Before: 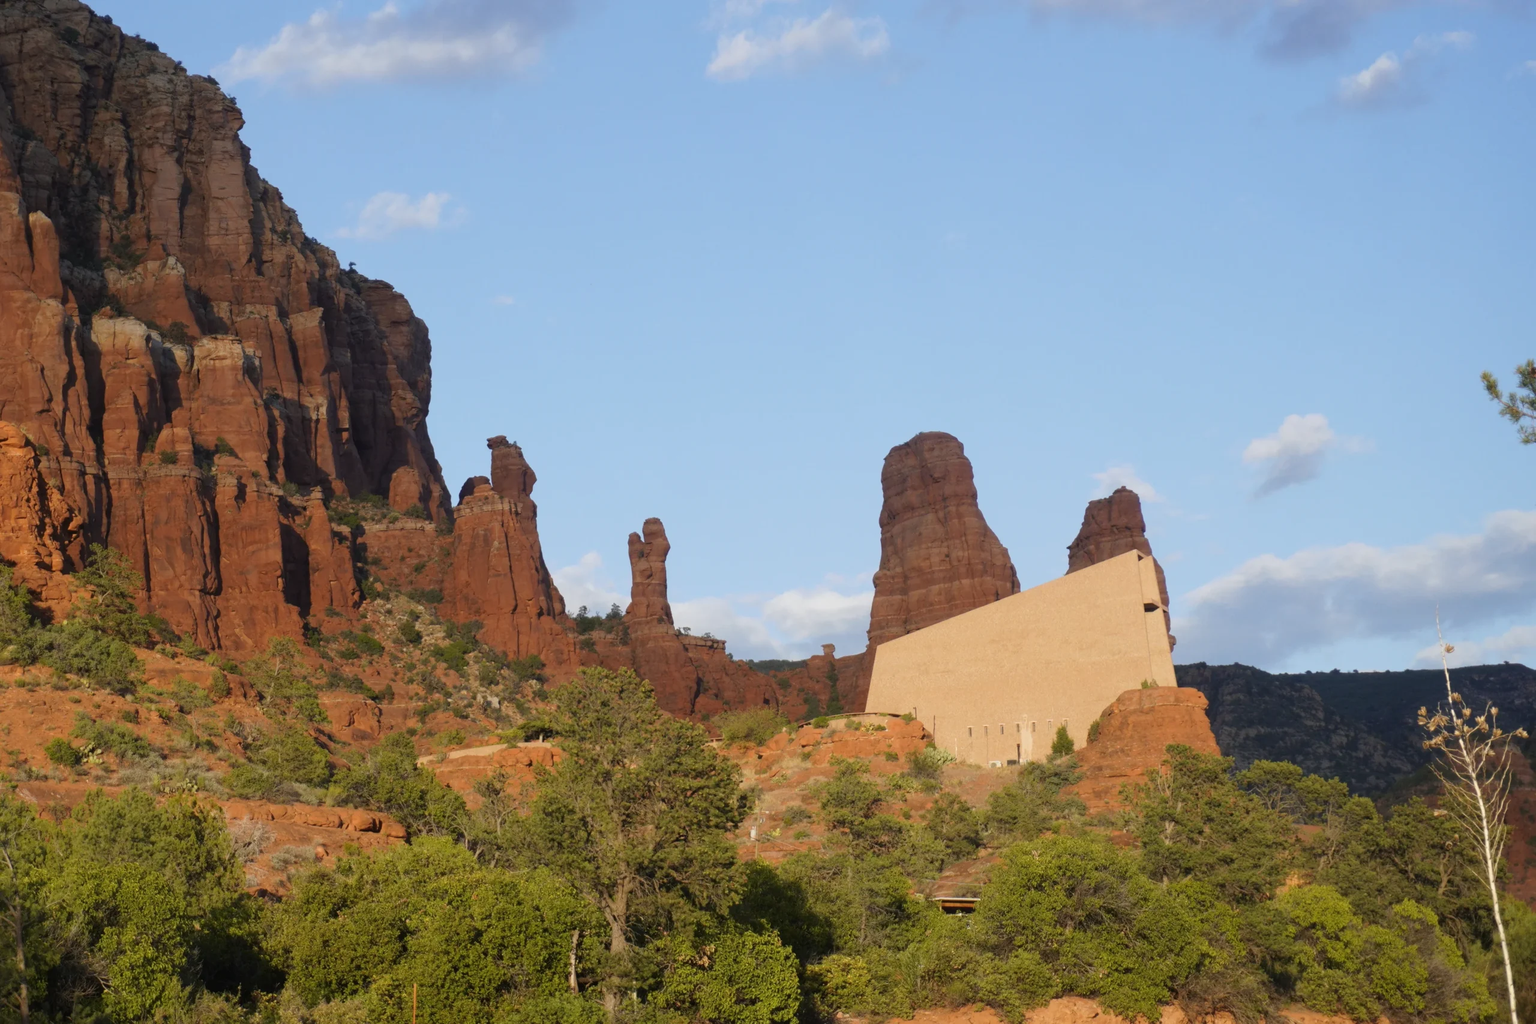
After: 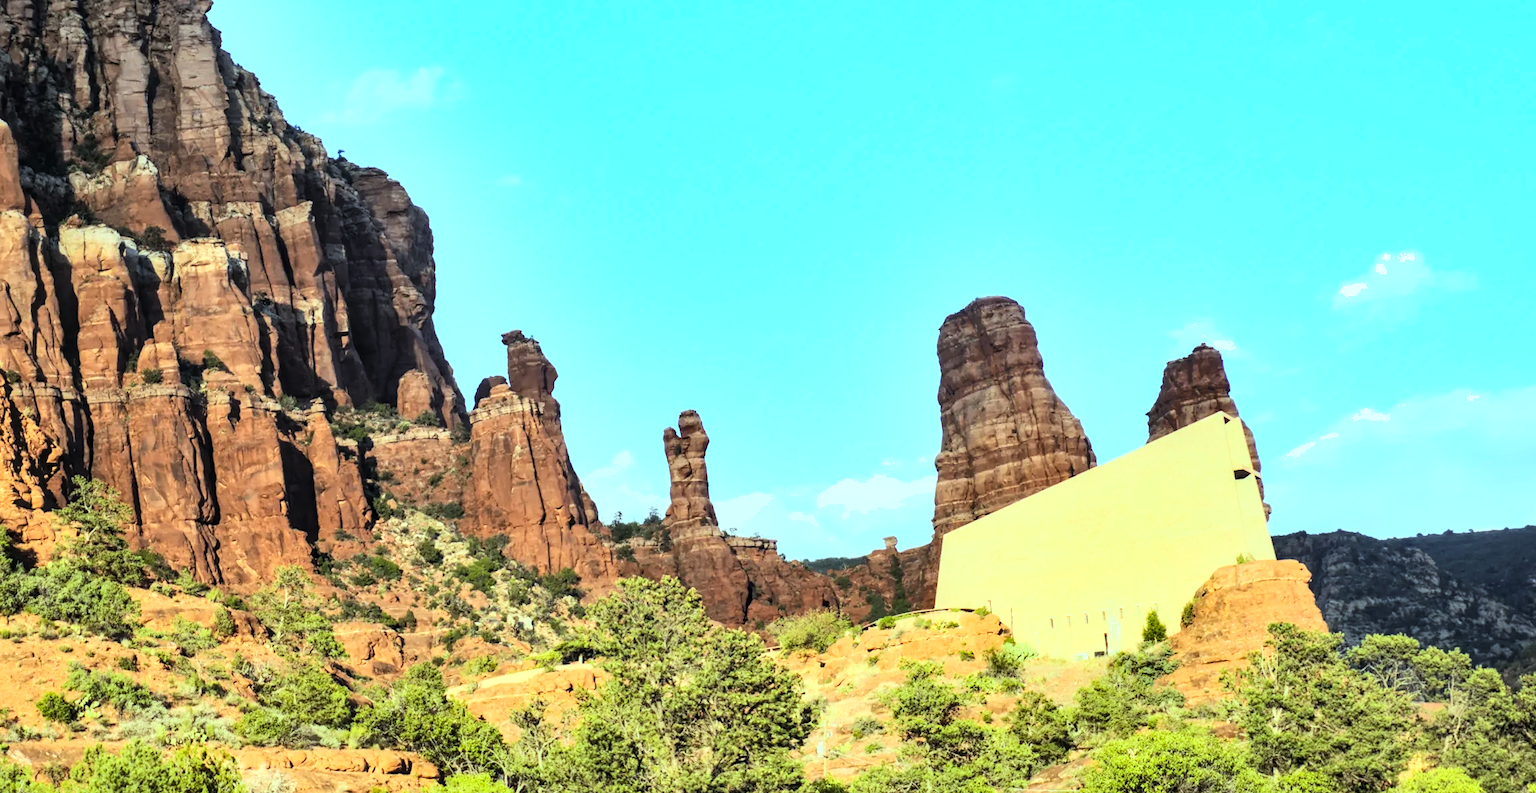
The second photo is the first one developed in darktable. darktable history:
white balance: emerald 1
shadows and highlights: soften with gaussian
rotate and perspective: rotation -3.52°, crop left 0.036, crop right 0.964, crop top 0.081, crop bottom 0.919
color balance: mode lift, gamma, gain (sRGB), lift [0.997, 0.979, 1.021, 1.011], gamma [1, 1.084, 0.916, 0.998], gain [1, 0.87, 1.13, 1.101], contrast 4.55%, contrast fulcrum 38.24%, output saturation 104.09%
rgb curve: curves: ch0 [(0, 0) (0.21, 0.15) (0.24, 0.21) (0.5, 0.75) (0.75, 0.96) (0.89, 0.99) (1, 1)]; ch1 [(0, 0.02) (0.21, 0.13) (0.25, 0.2) (0.5, 0.67) (0.75, 0.9) (0.89, 0.97) (1, 1)]; ch2 [(0, 0.02) (0.21, 0.13) (0.25, 0.2) (0.5, 0.67) (0.75, 0.9) (0.89, 0.97) (1, 1)], compensate middle gray true
local contrast: on, module defaults
crop and rotate: angle 0.03°, top 11.643%, right 5.651%, bottom 11.189%
exposure: black level correction 0, exposure 0.4 EV, compensate exposure bias true, compensate highlight preservation false
